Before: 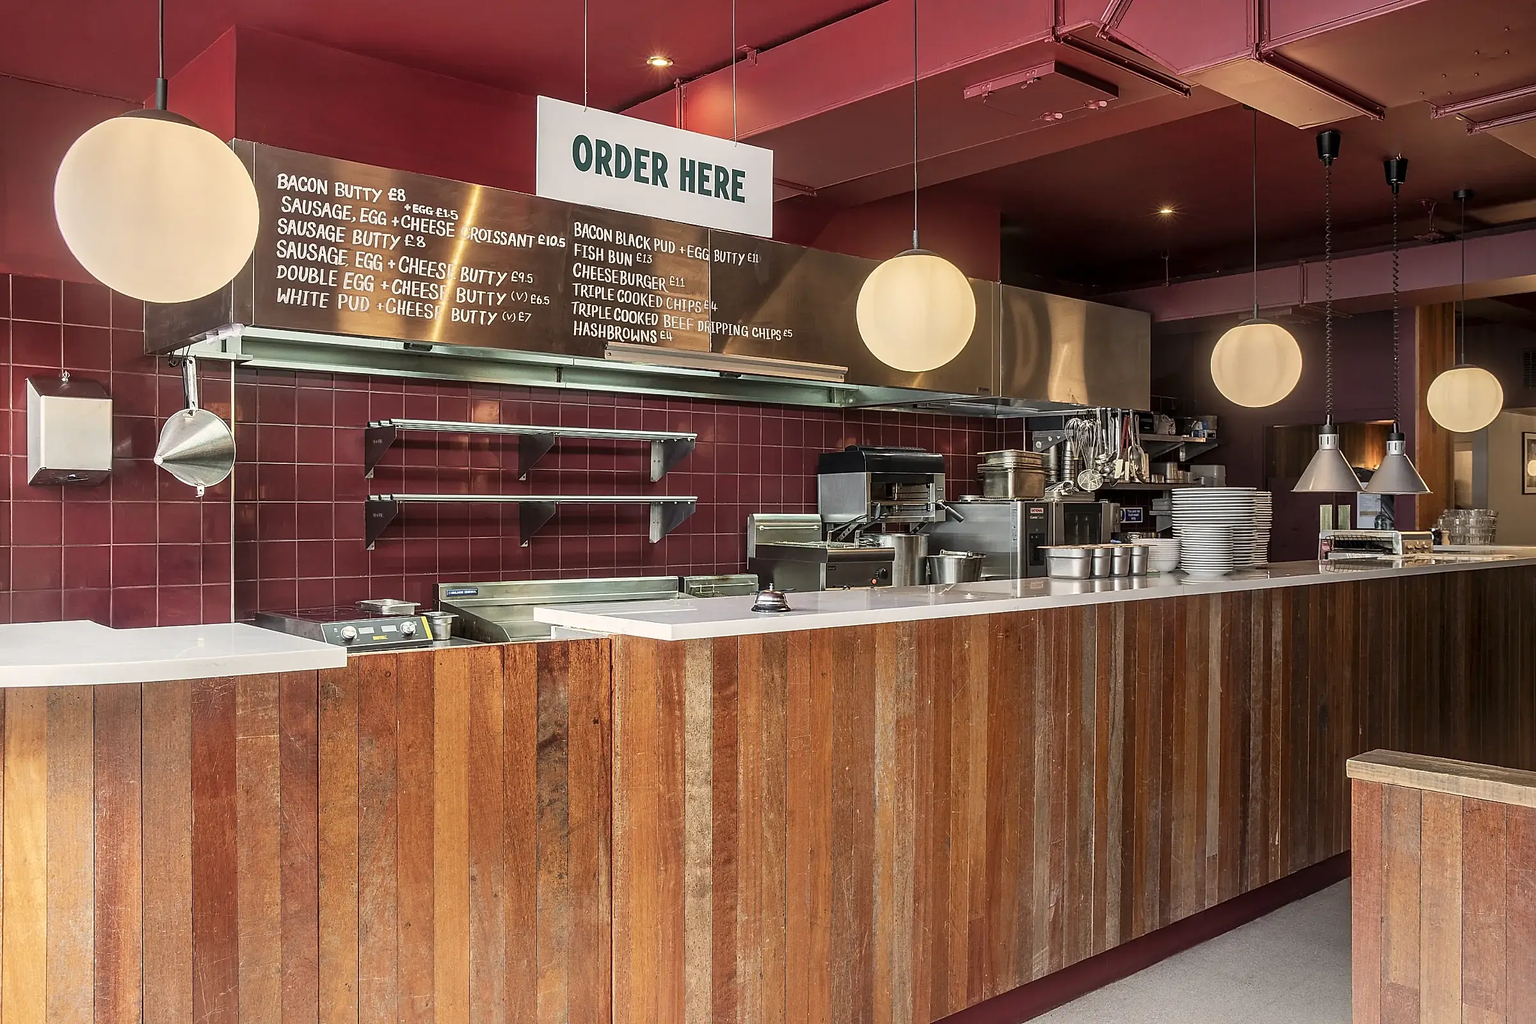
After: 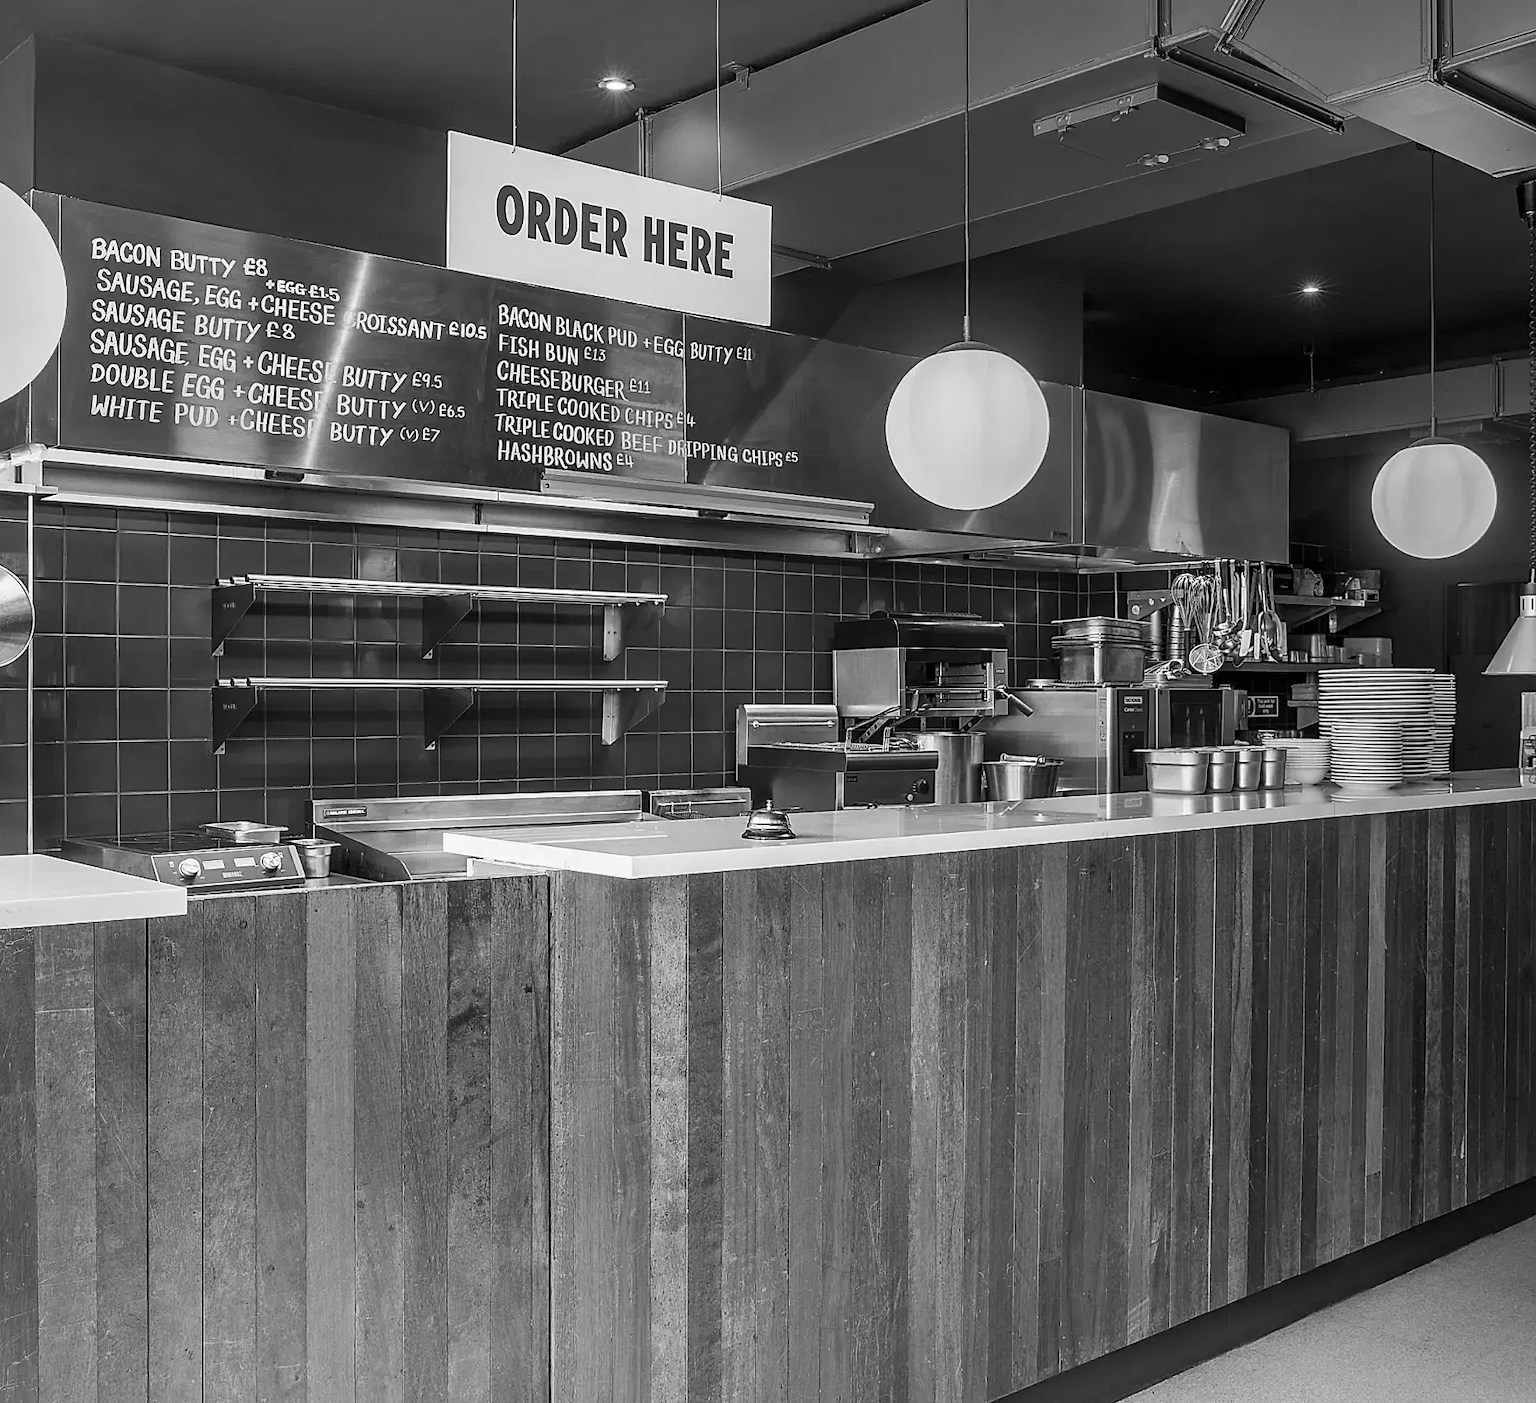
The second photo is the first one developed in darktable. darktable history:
crop: left 13.746%, right 13.317%
color calibration: output gray [0.23, 0.37, 0.4, 0], illuminant same as pipeline (D50), adaptation none (bypass), x 0.332, y 0.333, temperature 5015.08 K
